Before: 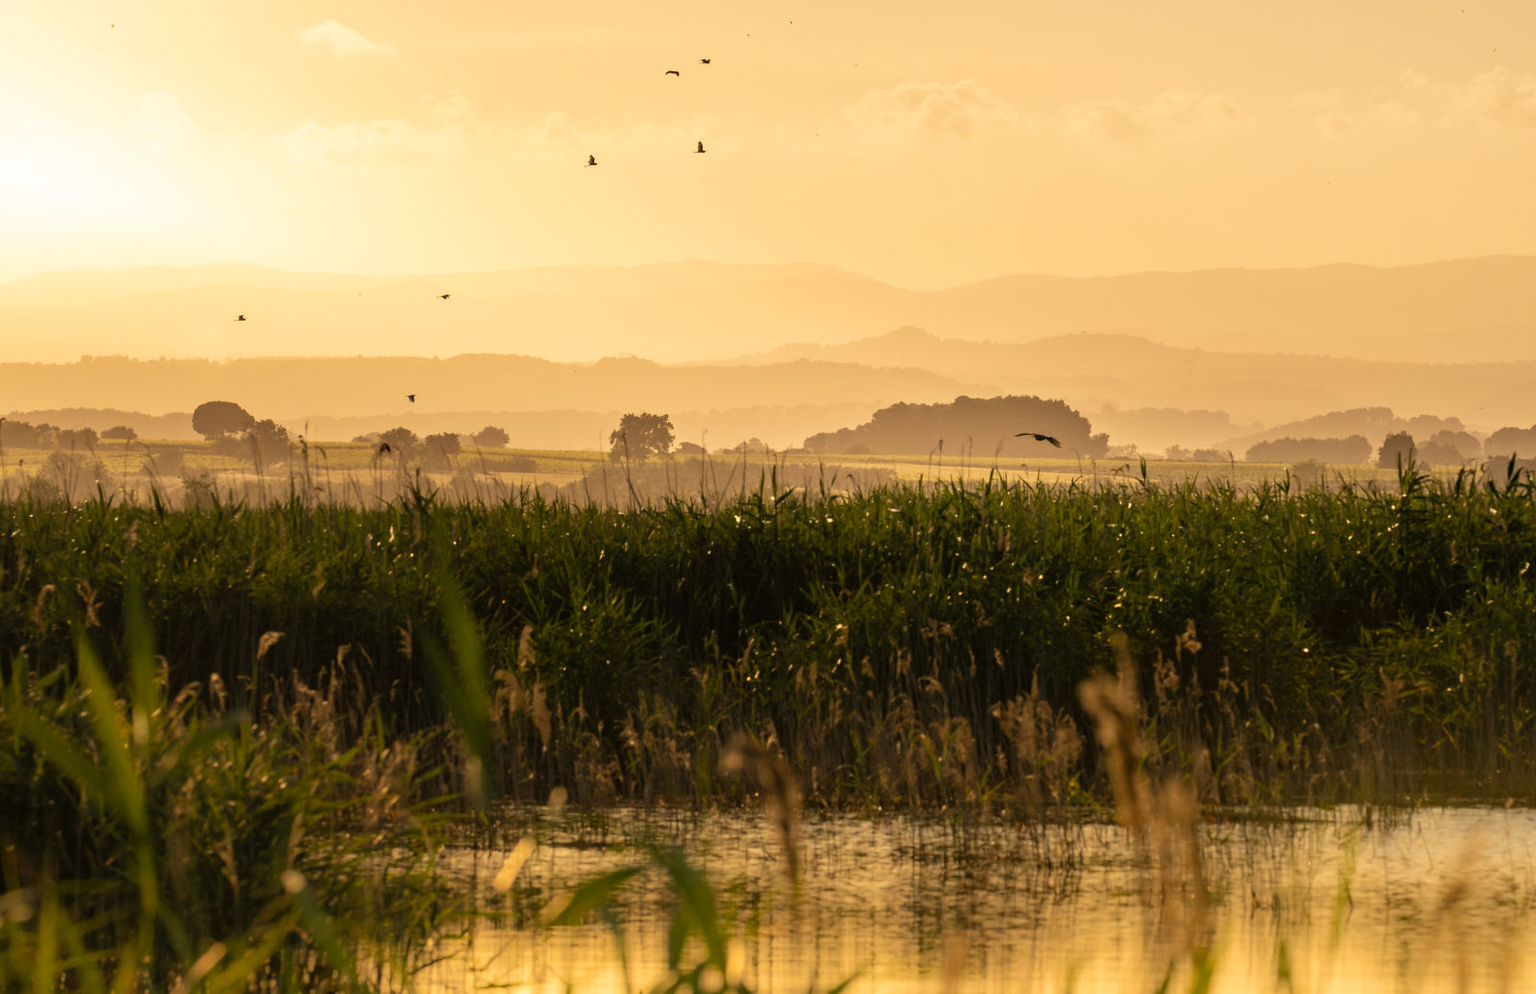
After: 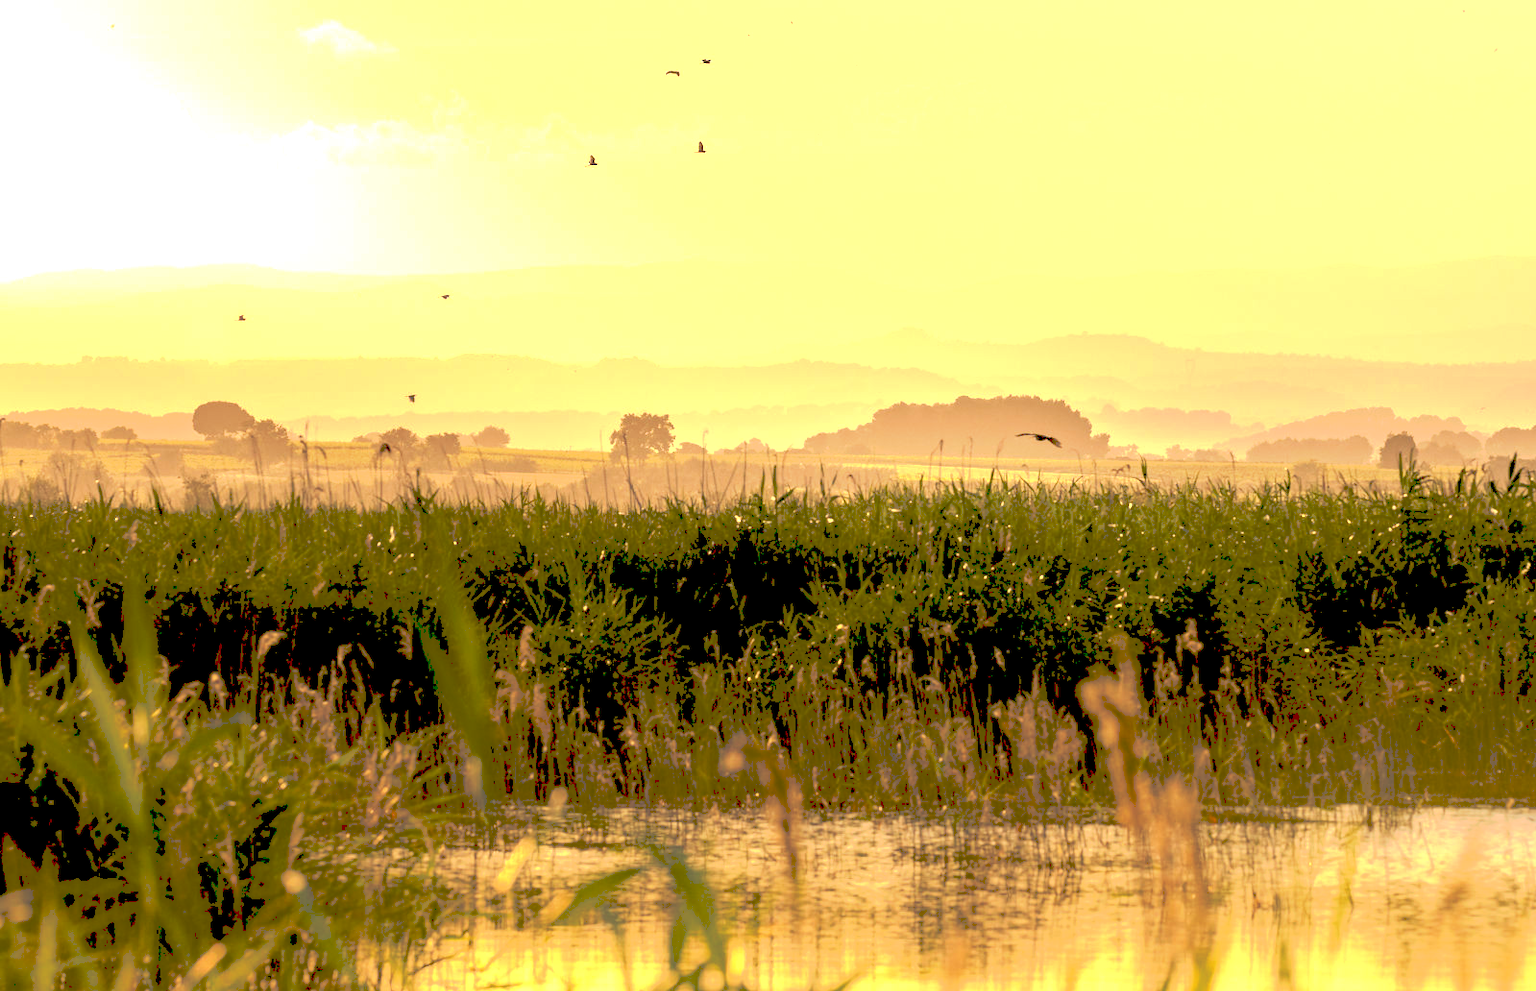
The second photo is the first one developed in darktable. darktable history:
exposure: black level correction 0.01, exposure 1 EV, compensate highlight preservation false
color correction: highlights a* 3.22, highlights b* 1.93, saturation 1.19
crop: top 0.05%, bottom 0.098%
tone equalizer: -7 EV 0.13 EV, smoothing diameter 25%, edges refinement/feathering 10, preserve details guided filter
tone curve: curves: ch0 [(0, 0) (0.003, 0.346) (0.011, 0.346) (0.025, 0.346) (0.044, 0.35) (0.069, 0.354) (0.1, 0.361) (0.136, 0.368) (0.177, 0.381) (0.224, 0.395) (0.277, 0.421) (0.335, 0.458) (0.399, 0.502) (0.468, 0.556) (0.543, 0.617) (0.623, 0.685) (0.709, 0.748) (0.801, 0.814) (0.898, 0.865) (1, 1)], preserve colors none
